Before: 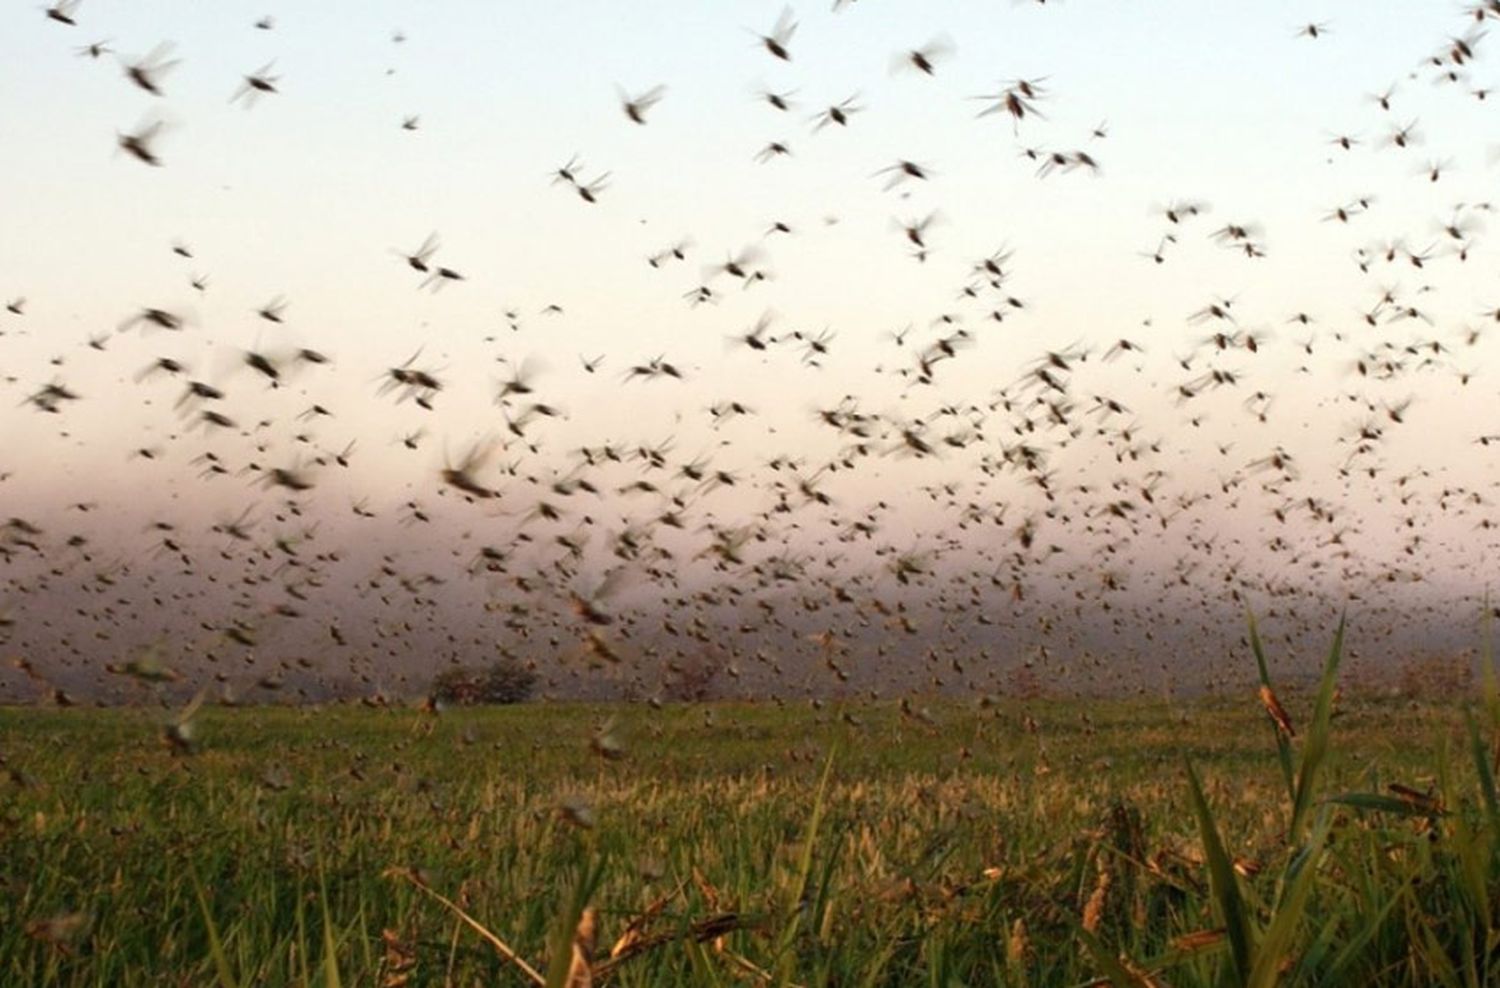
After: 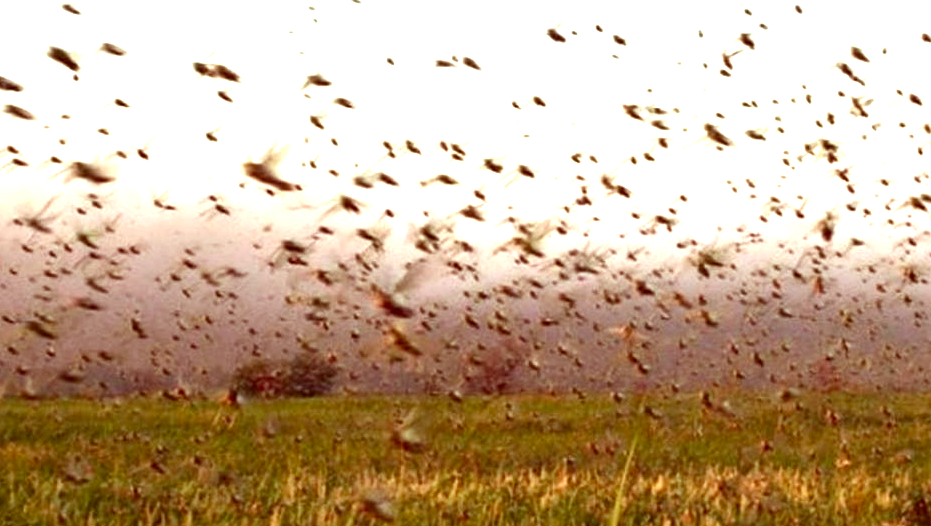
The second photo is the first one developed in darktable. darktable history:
exposure: black level correction 0, exposure 1.475 EV, compensate highlight preservation false
crop: left 13.307%, top 31.167%, right 24.592%, bottom 15.562%
contrast brightness saturation: contrast 0.068, brightness -0.125, saturation 0.046
color correction: highlights a* -7.09, highlights b* -0.144, shadows a* 20.7, shadows b* 12.18
